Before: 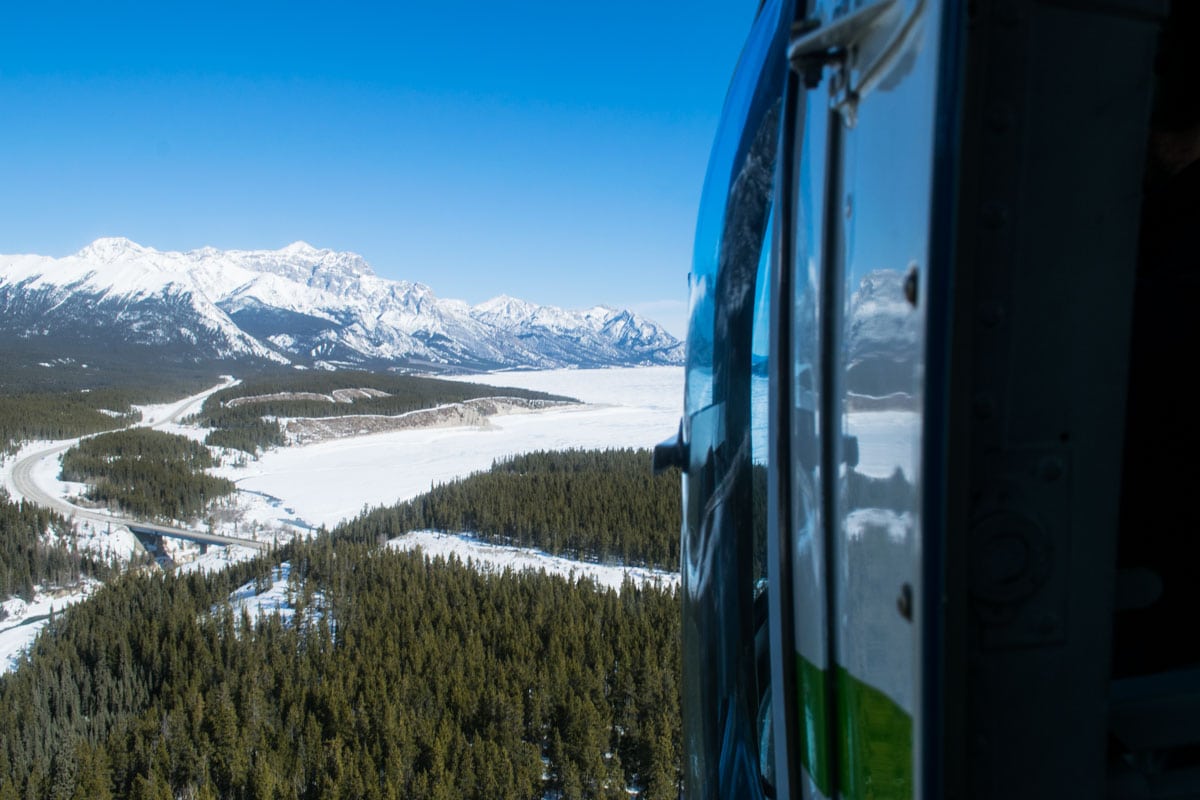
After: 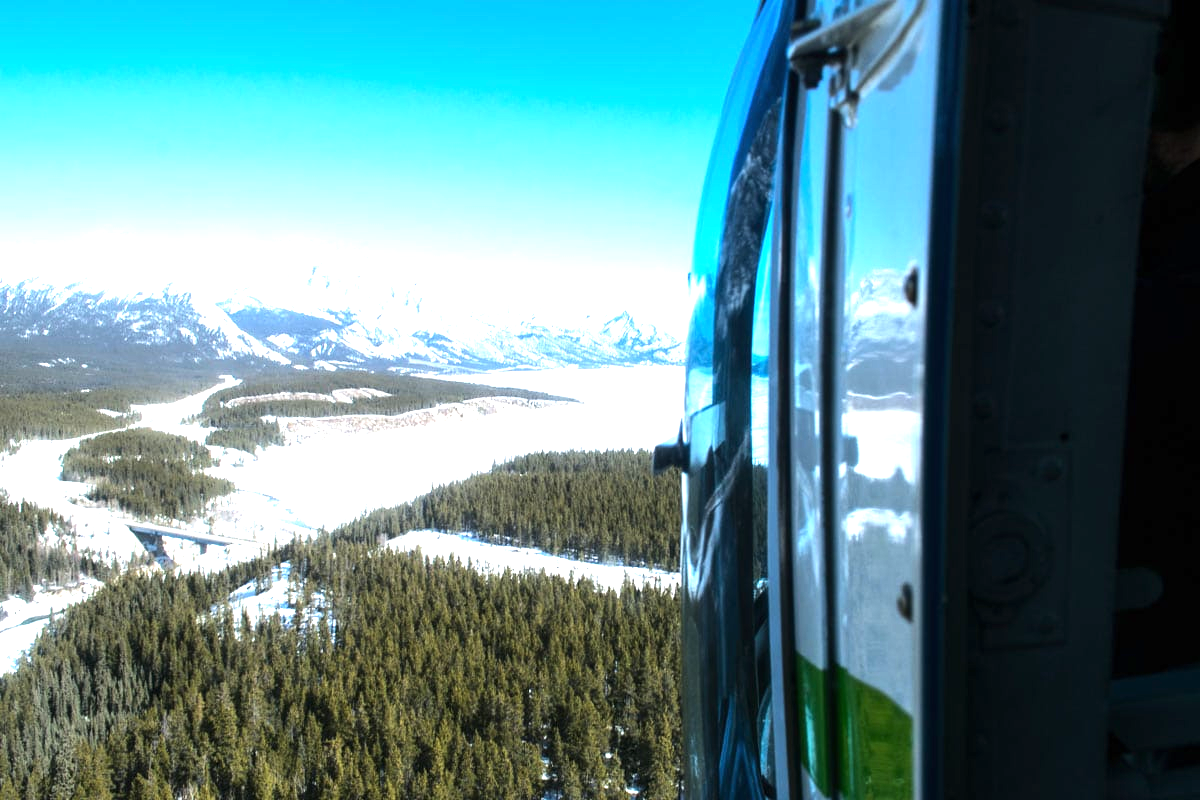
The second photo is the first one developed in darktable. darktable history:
exposure: black level correction 0, exposure 1.2 EV, compensate exposure bias true, compensate highlight preservation false
tone equalizer: -8 EV -0.417 EV, -7 EV -0.389 EV, -6 EV -0.333 EV, -5 EV -0.222 EV, -3 EV 0.222 EV, -2 EV 0.333 EV, -1 EV 0.389 EV, +0 EV 0.417 EV, edges refinement/feathering 500, mask exposure compensation -1.57 EV, preserve details no
